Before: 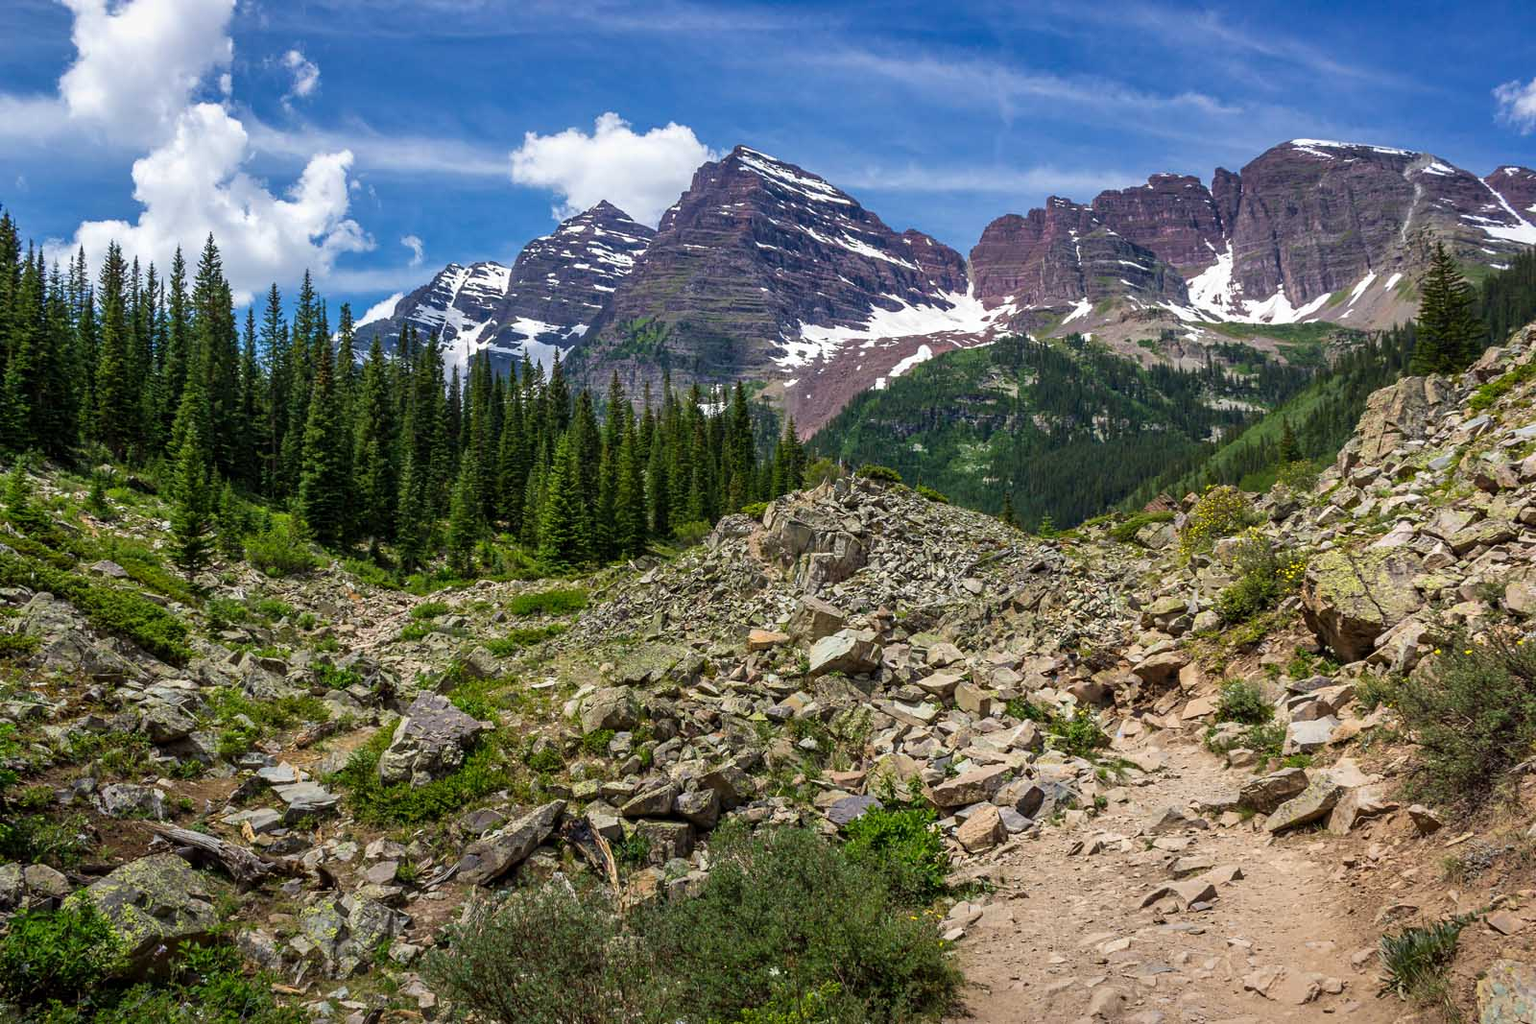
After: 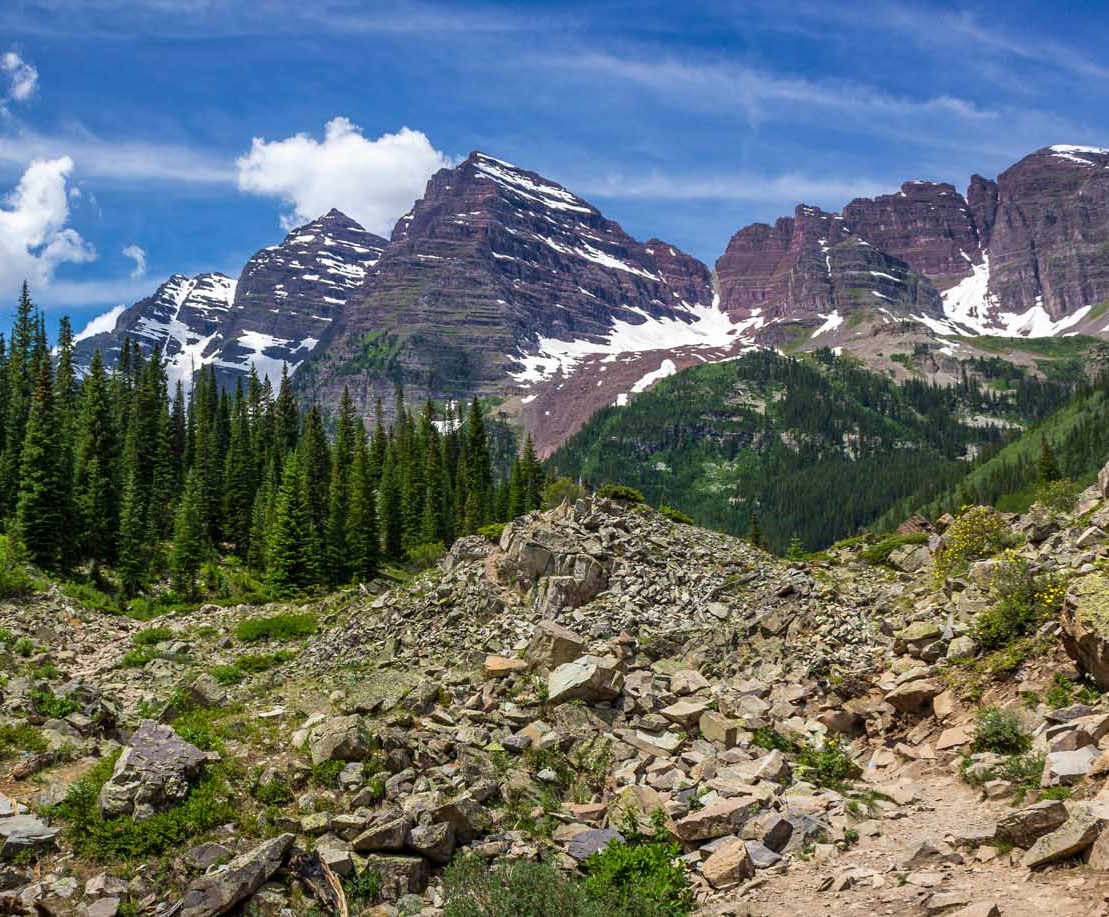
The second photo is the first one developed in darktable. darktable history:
crop: left 18.445%, right 12.197%, bottom 13.997%
